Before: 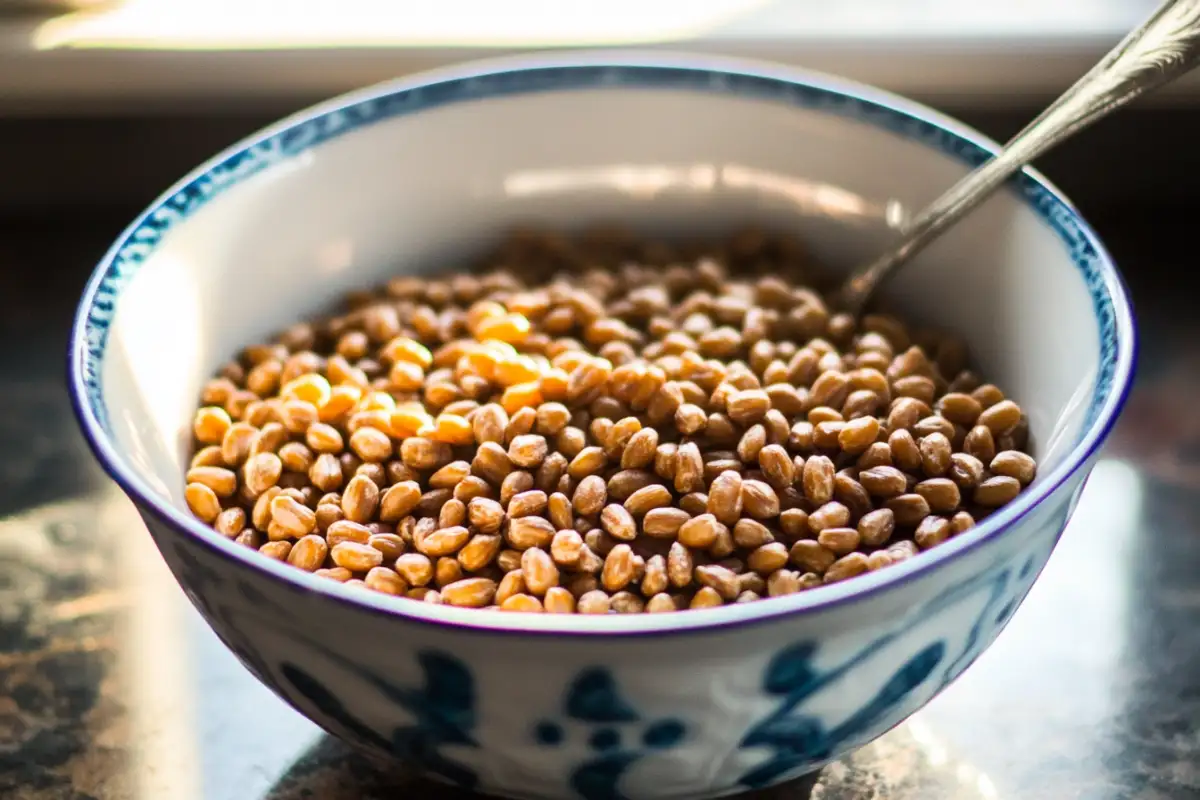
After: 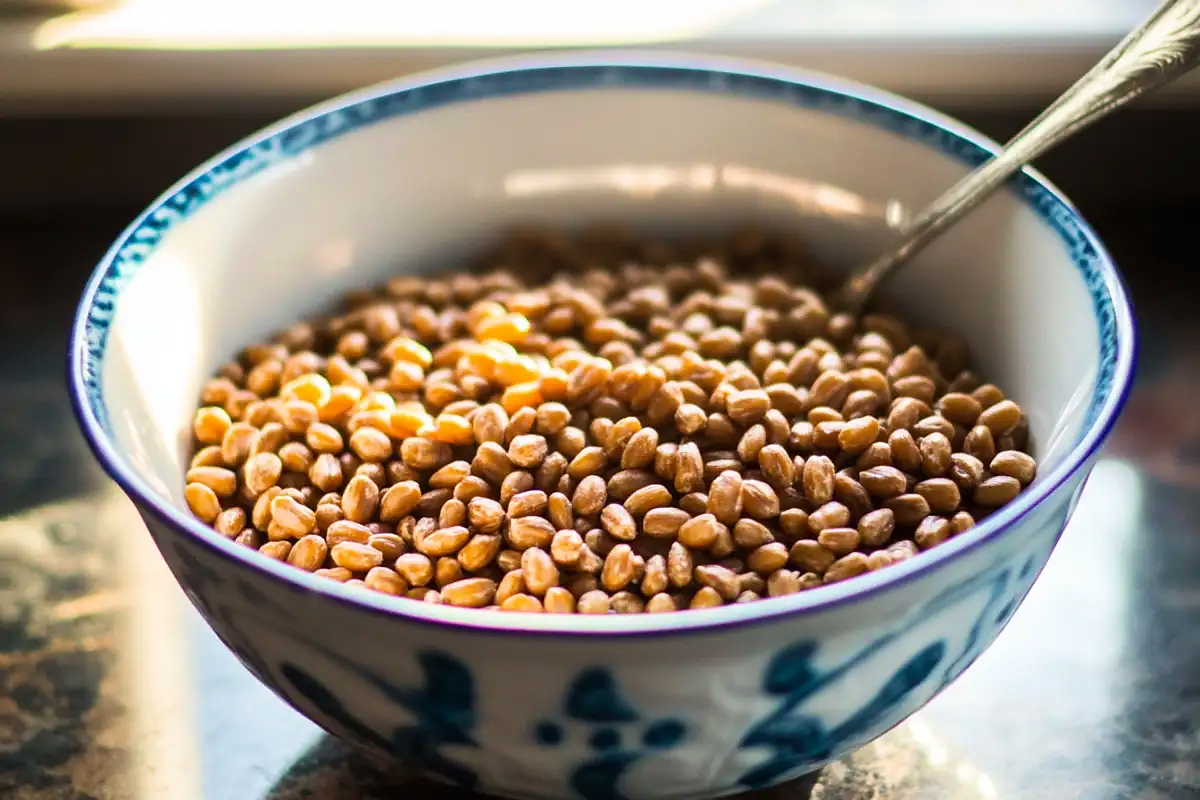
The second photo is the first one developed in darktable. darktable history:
sharpen: radius 0.985, threshold 0.97
velvia: on, module defaults
